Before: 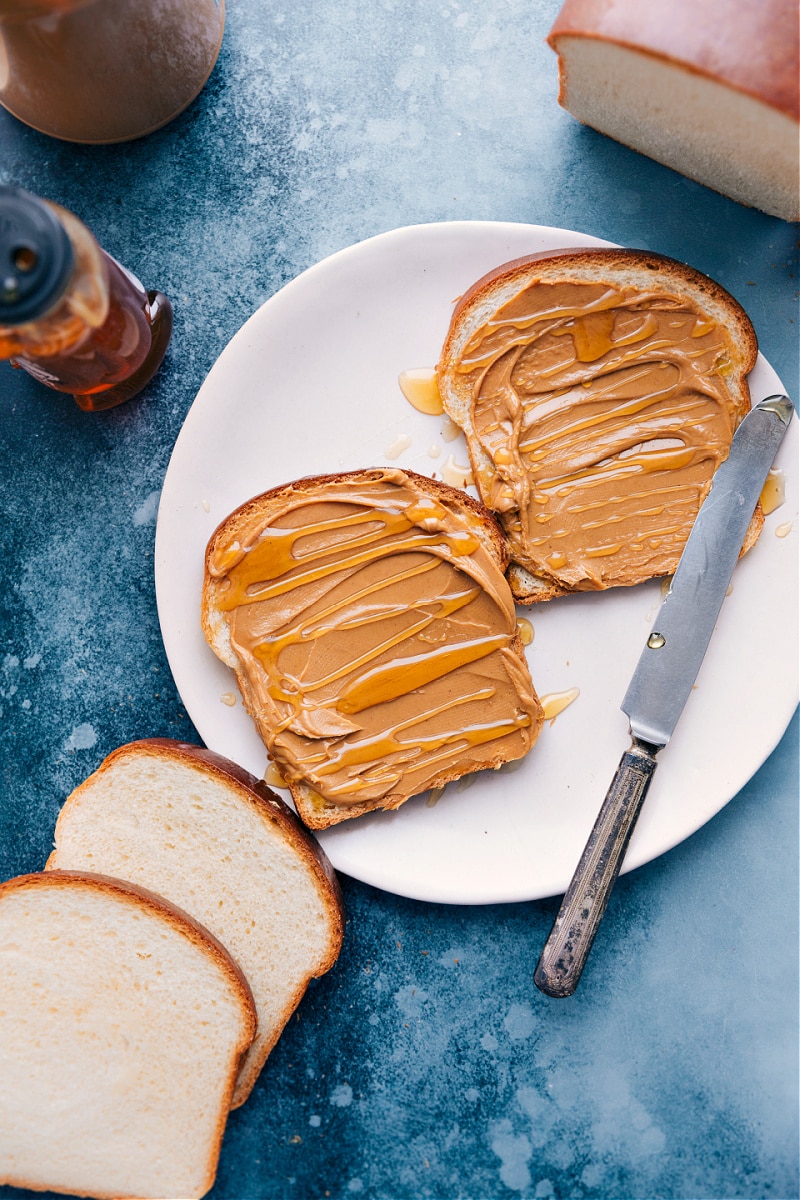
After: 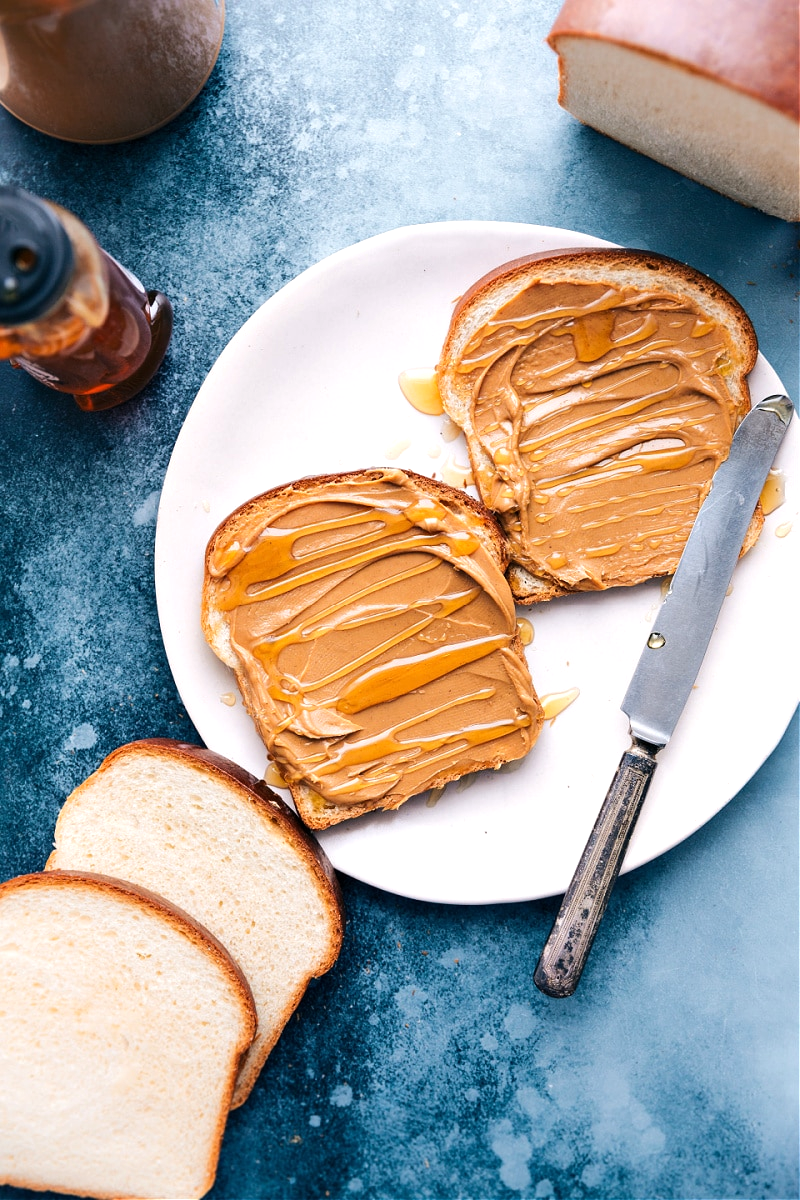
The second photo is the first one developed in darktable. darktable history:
tone equalizer: -8 EV -0.384 EV, -7 EV -0.422 EV, -6 EV -0.373 EV, -5 EV -0.235 EV, -3 EV 0.219 EV, -2 EV 0.339 EV, -1 EV 0.372 EV, +0 EV 0.44 EV, edges refinement/feathering 500, mask exposure compensation -1.24 EV, preserve details no
